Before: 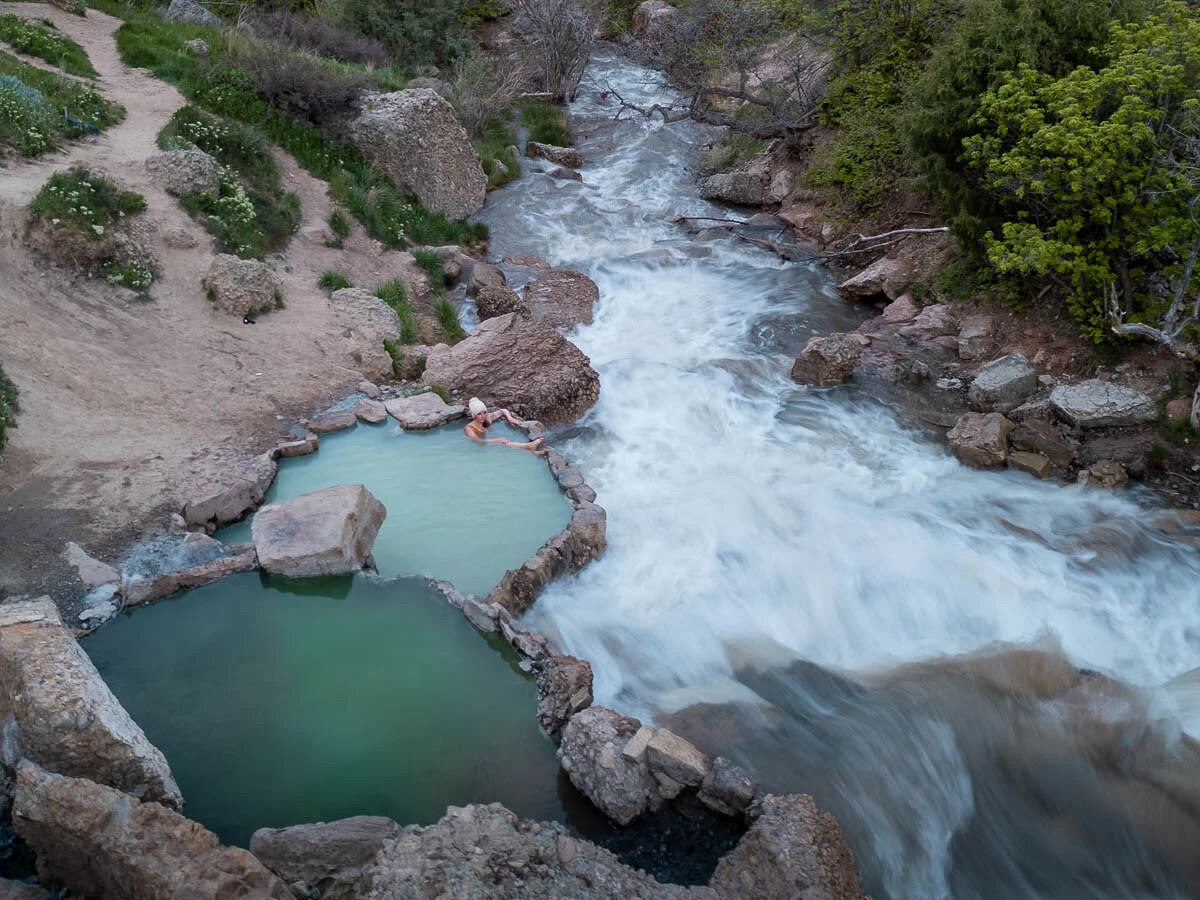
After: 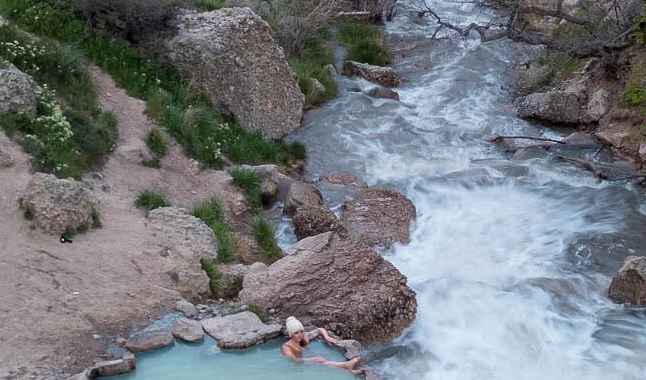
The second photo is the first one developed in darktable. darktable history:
crop: left 15.306%, top 9.065%, right 30.789%, bottom 48.638%
